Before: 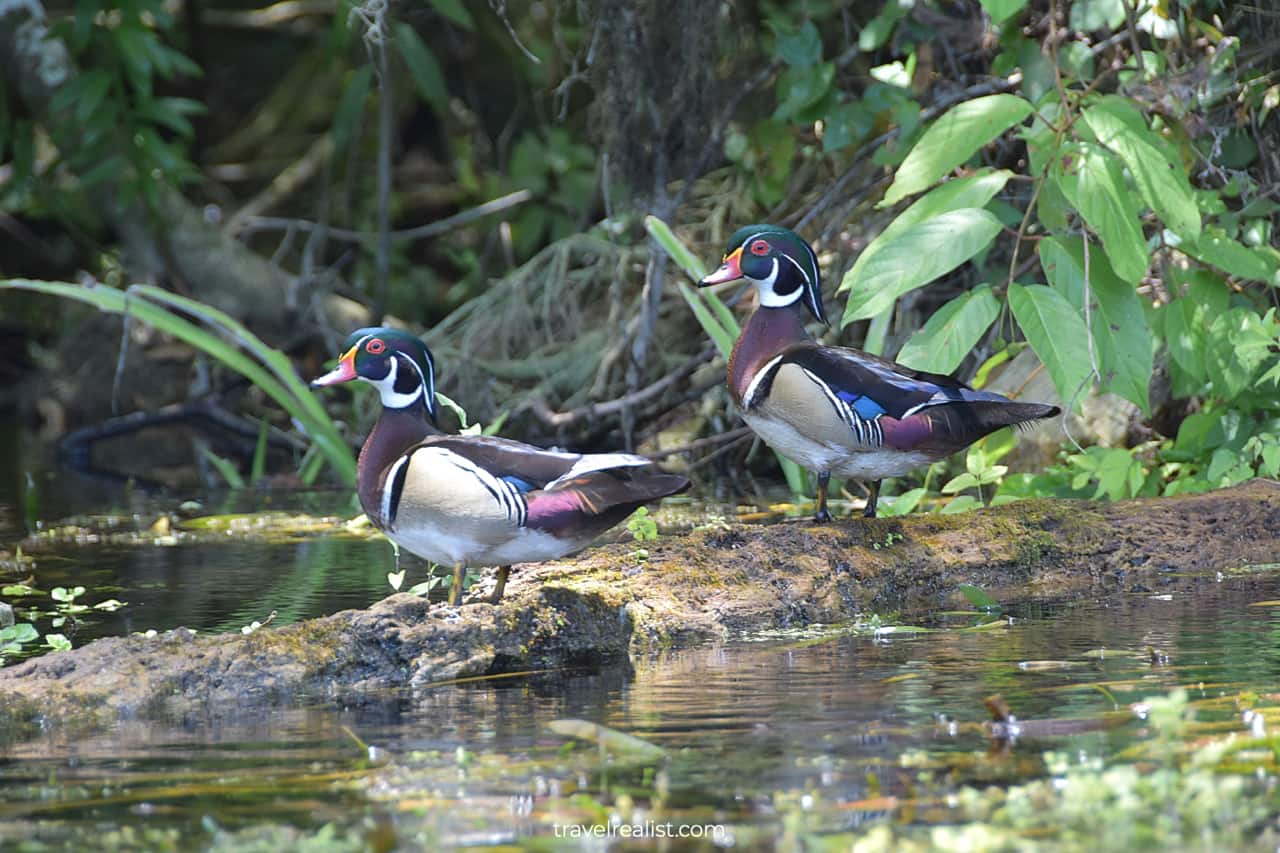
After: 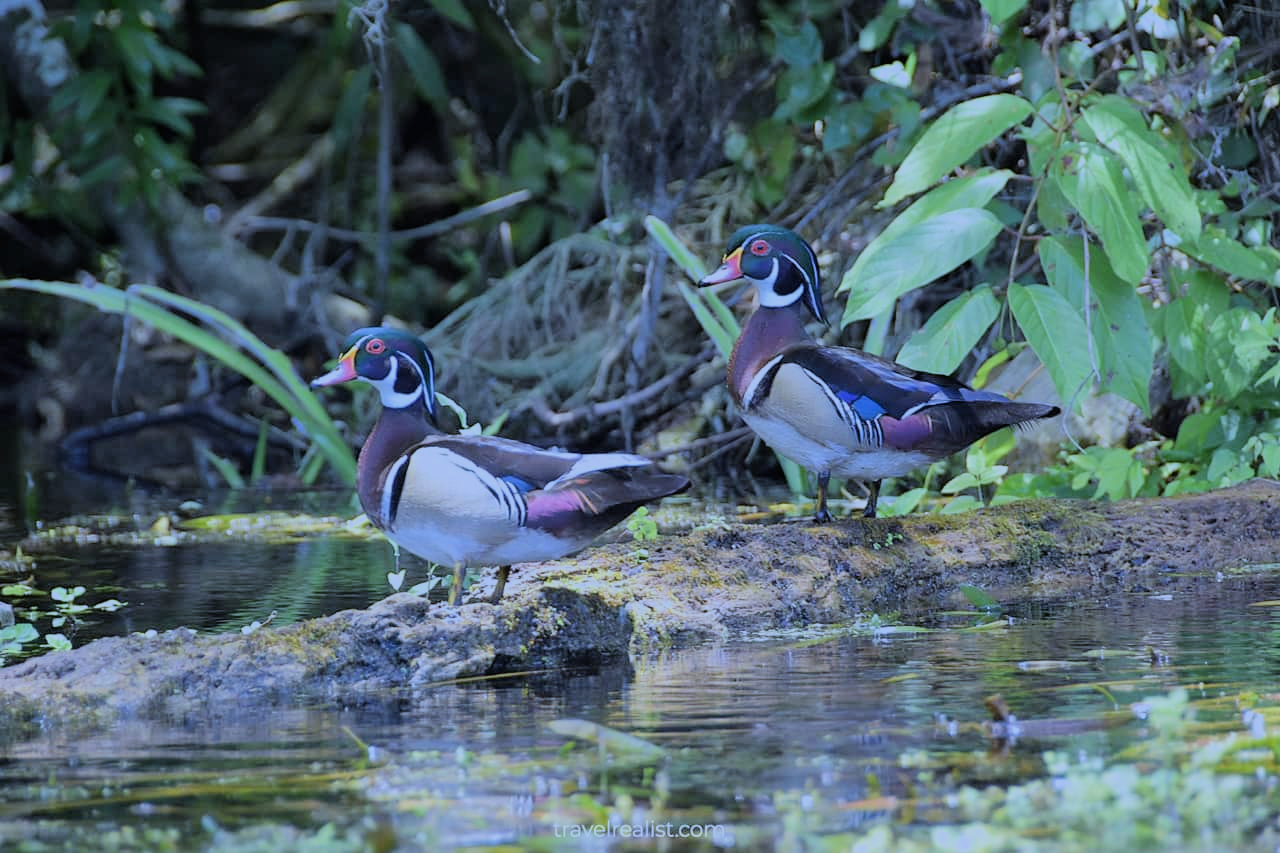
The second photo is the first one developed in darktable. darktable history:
filmic rgb: black relative exposure -7.15 EV, white relative exposure 5.36 EV, hardness 3.02, color science v6 (2022)
white balance: red 0.871, blue 1.249
